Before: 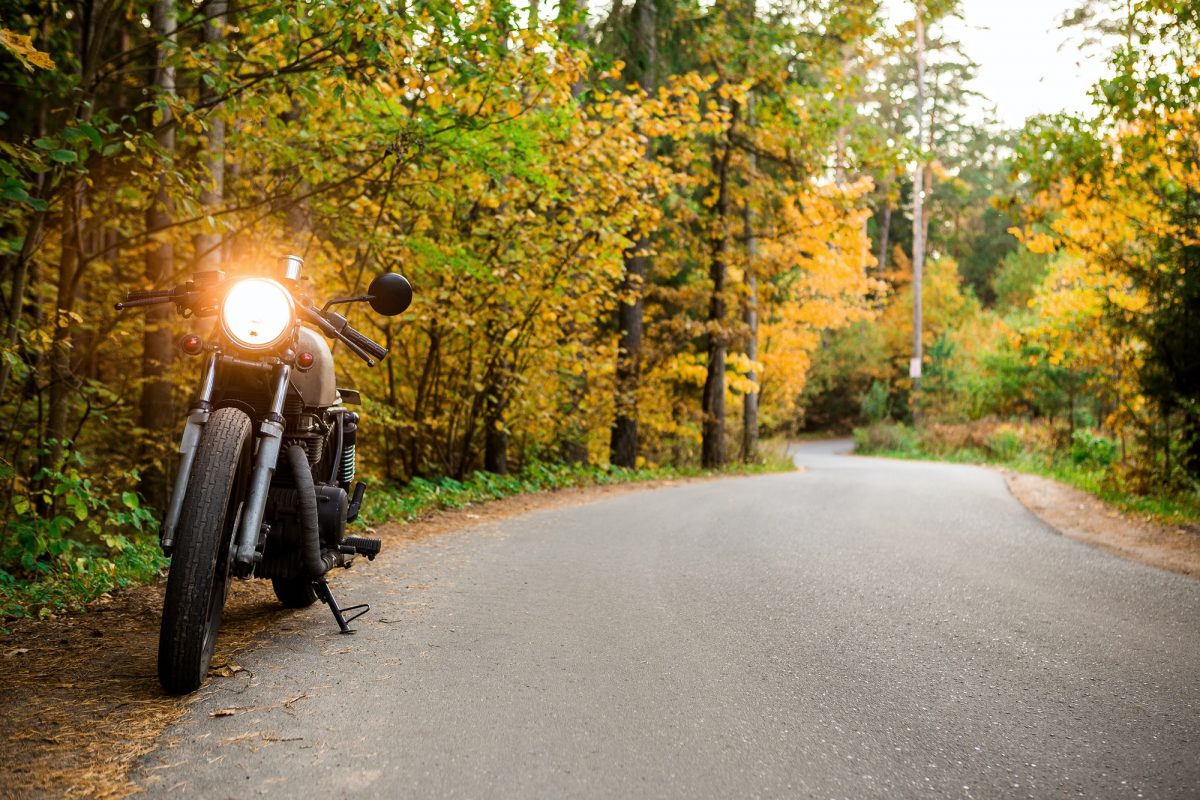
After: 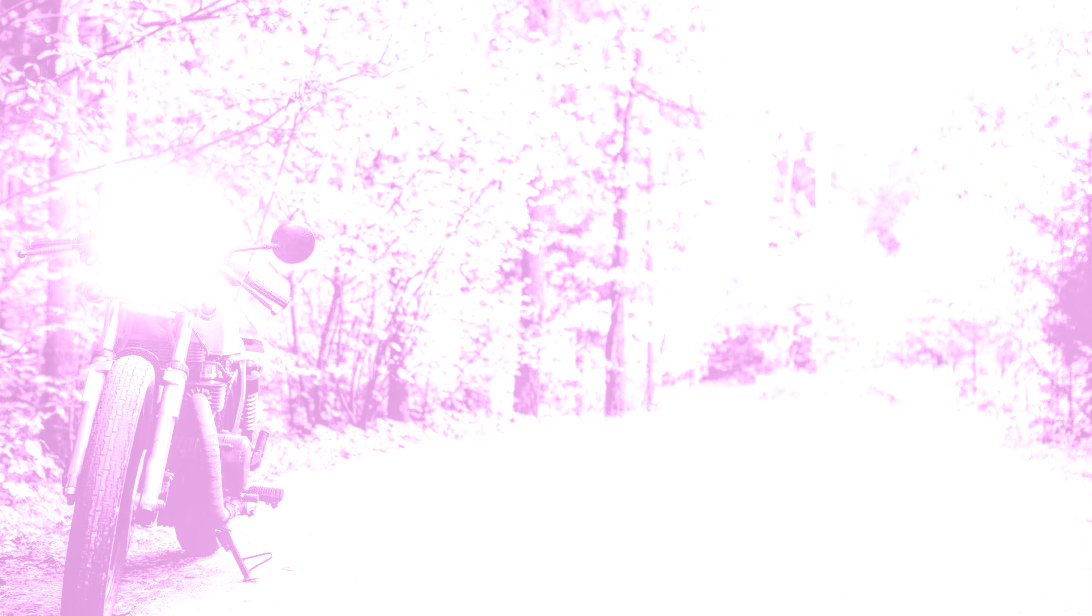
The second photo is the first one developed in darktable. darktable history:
exposure: black level correction 0, exposure 1.7 EV, compensate exposure bias true, compensate highlight preservation false
crop: left 8.155%, top 6.611%, bottom 15.385%
tone curve: curves: ch0 [(0, 0) (0.003, 0.068) (0.011, 0.068) (0.025, 0.068) (0.044, 0.068) (0.069, 0.072) (0.1, 0.072) (0.136, 0.077) (0.177, 0.095) (0.224, 0.126) (0.277, 0.2) (0.335, 0.3) (0.399, 0.407) (0.468, 0.52) (0.543, 0.624) (0.623, 0.721) (0.709, 0.811) (0.801, 0.88) (0.898, 0.942) (1, 1)], preserve colors none
colorize: hue 331.2°, saturation 75%, source mix 30.28%, lightness 70.52%, version 1
local contrast: on, module defaults
levels: levels [0, 0.352, 0.703]
